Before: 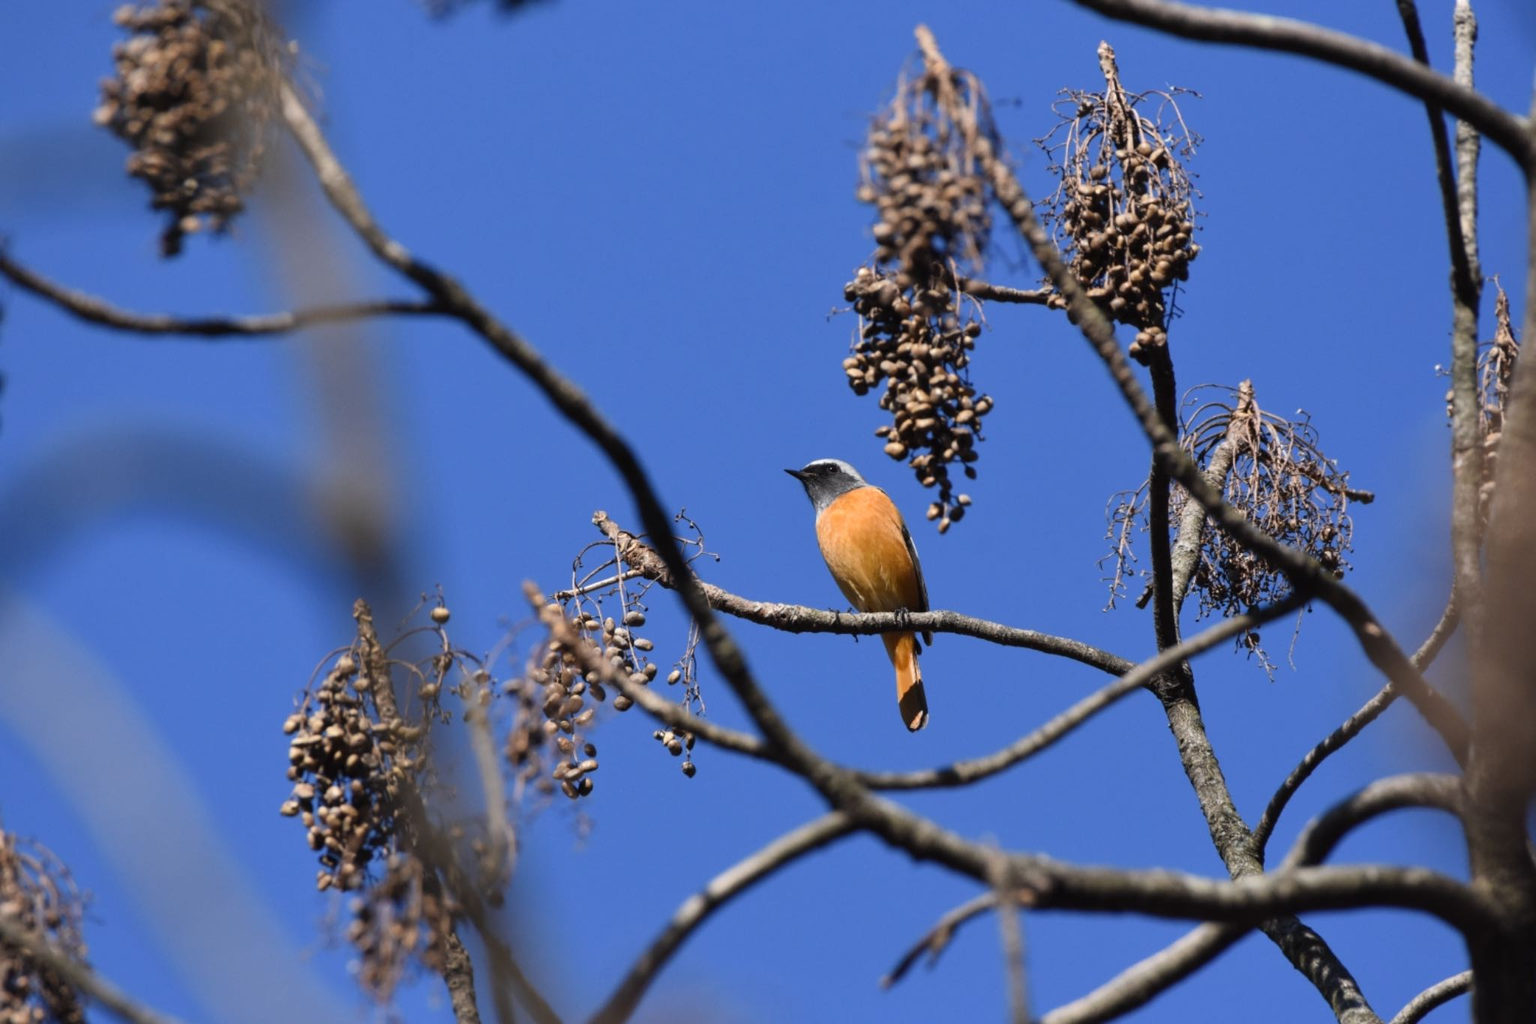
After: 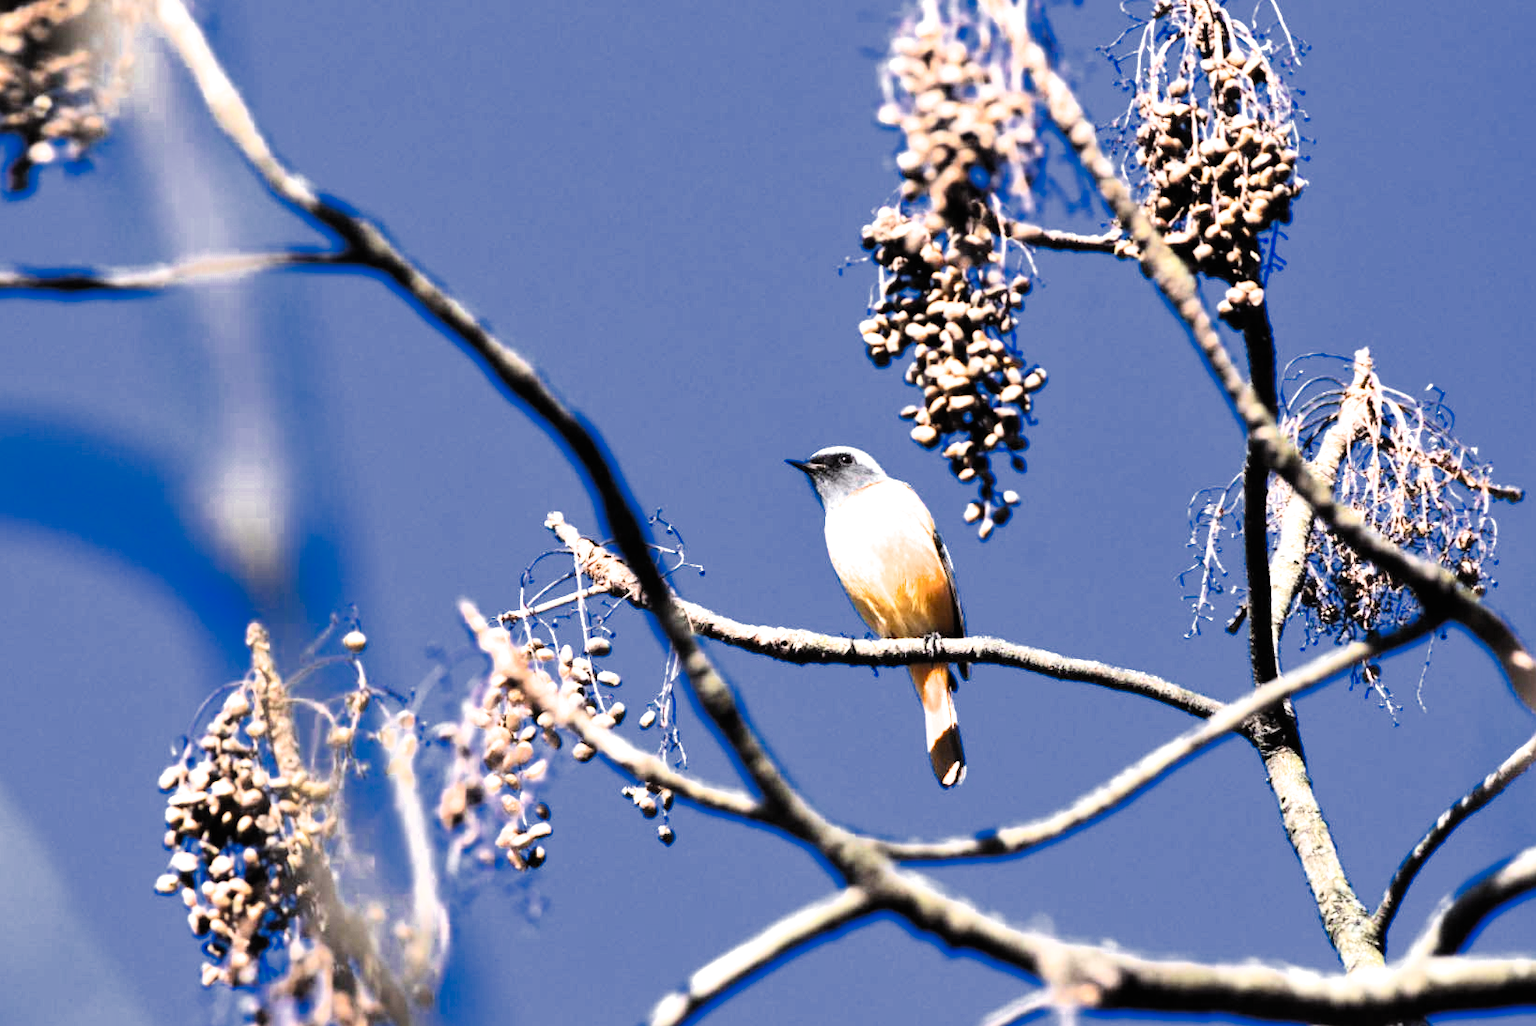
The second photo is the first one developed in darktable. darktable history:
color zones: curves: ch0 [(0, 0.497) (0.143, 0.5) (0.286, 0.5) (0.429, 0.483) (0.571, 0.116) (0.714, -0.006) (0.857, 0.28) (1, 0.497)]
crop and rotate: left 10.21%, top 10.019%, right 9.907%, bottom 9.892%
filmic rgb: black relative exposure -4.05 EV, white relative exposure 2.98 EV, threshold 2.98 EV, hardness 3, contrast 1.393, enable highlight reconstruction true
contrast brightness saturation: contrast 0.203, brightness 0.157, saturation 0.23
exposure: black level correction 0, exposure 1.997 EV, compensate highlight preservation false
